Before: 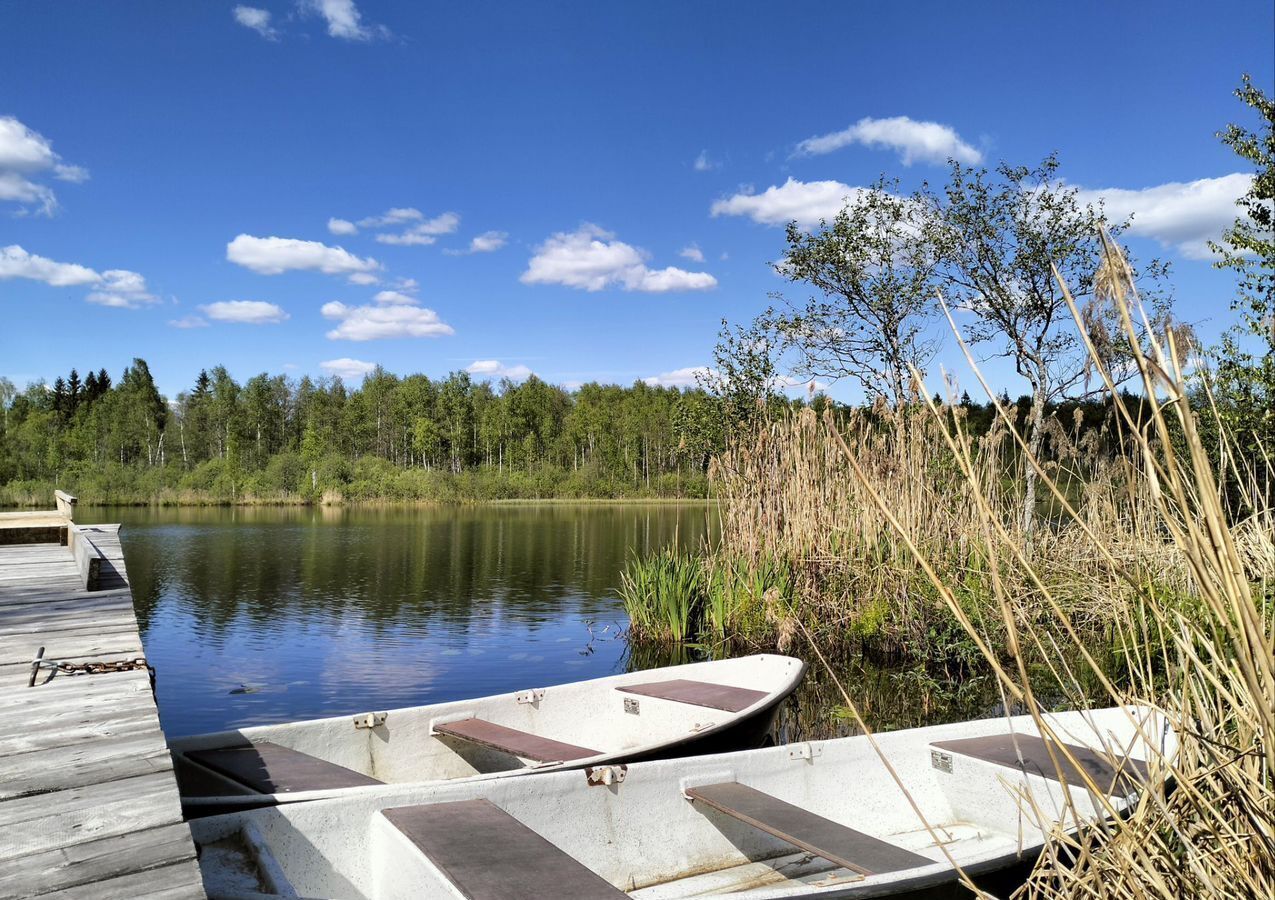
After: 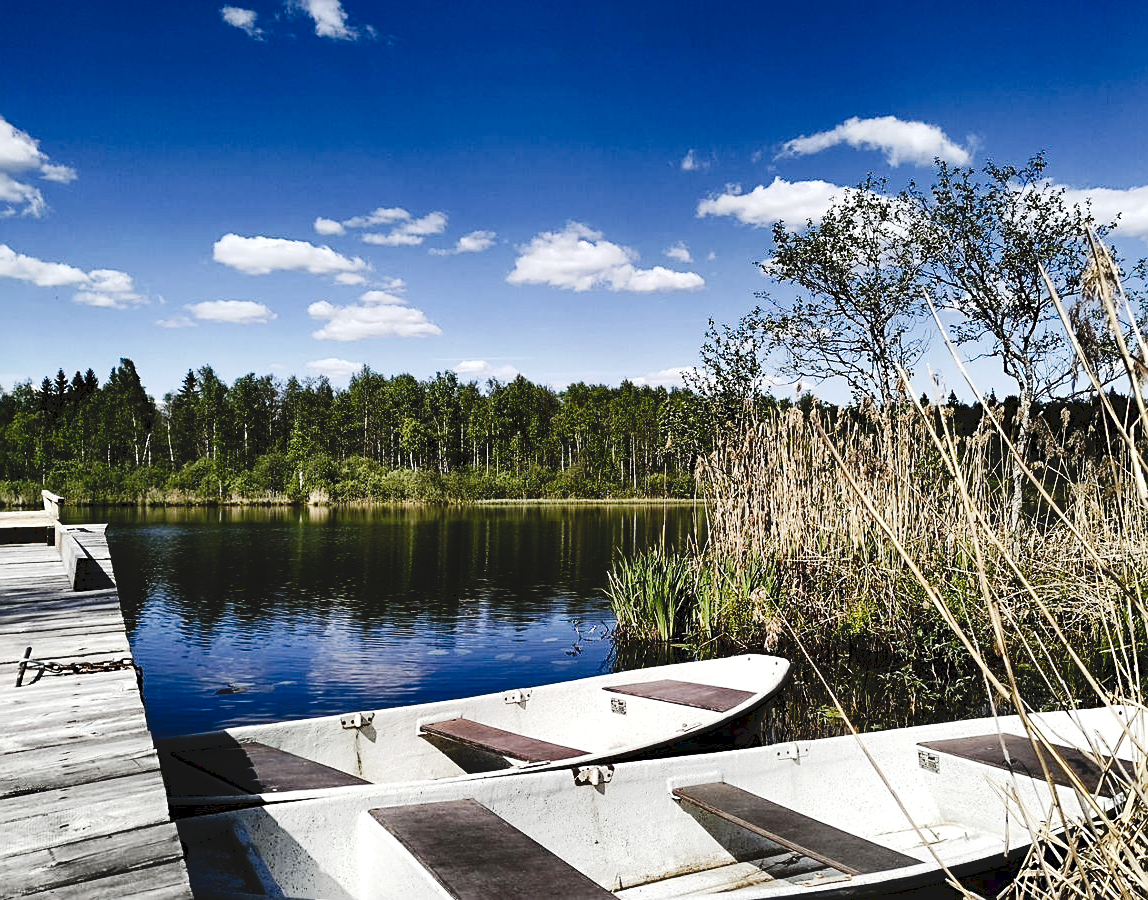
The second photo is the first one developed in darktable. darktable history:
color balance rgb: perceptual saturation grading › highlights -31.88%, perceptual saturation grading › mid-tones 5.8%, perceptual saturation grading › shadows 18.12%, perceptual brilliance grading › highlights 3.62%, perceptual brilliance grading › mid-tones -18.12%, perceptual brilliance grading › shadows -41.3%
crop and rotate: left 1.088%, right 8.807%
sharpen: on, module defaults
tone curve: curves: ch0 [(0, 0) (0.003, 0.075) (0.011, 0.079) (0.025, 0.079) (0.044, 0.082) (0.069, 0.085) (0.1, 0.089) (0.136, 0.096) (0.177, 0.105) (0.224, 0.14) (0.277, 0.202) (0.335, 0.304) (0.399, 0.417) (0.468, 0.521) (0.543, 0.636) (0.623, 0.726) (0.709, 0.801) (0.801, 0.878) (0.898, 0.927) (1, 1)], preserve colors none
